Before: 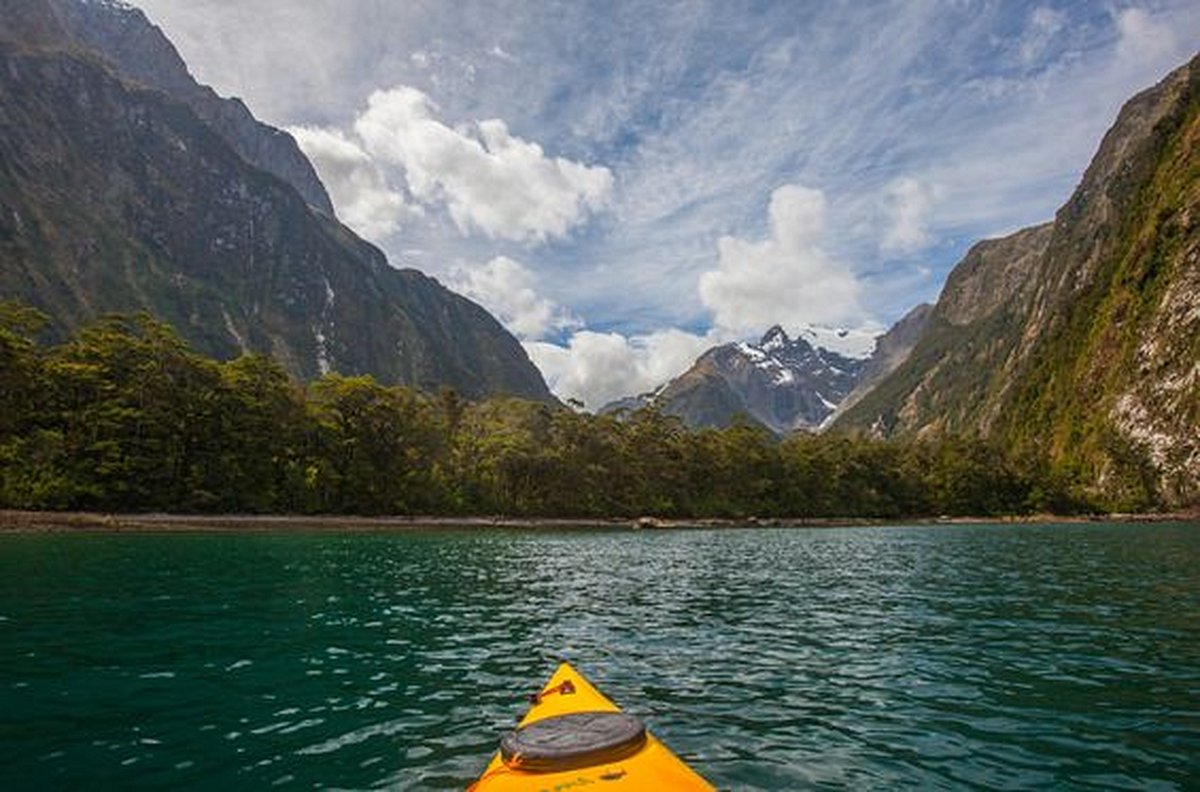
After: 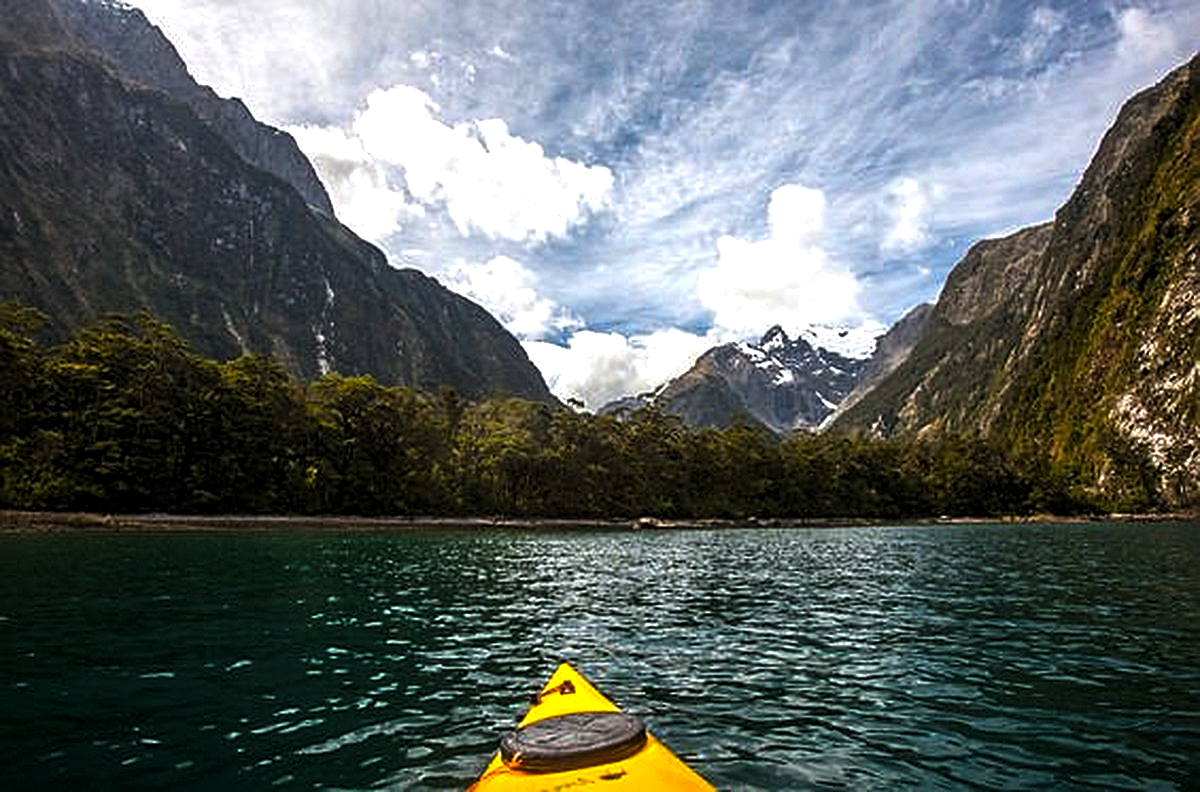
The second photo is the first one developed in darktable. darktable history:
sharpen: on, module defaults
color balance rgb: perceptual saturation grading › global saturation 19.366%
contrast brightness saturation: saturation -0.058
levels: levels [0.044, 0.475, 0.791]
